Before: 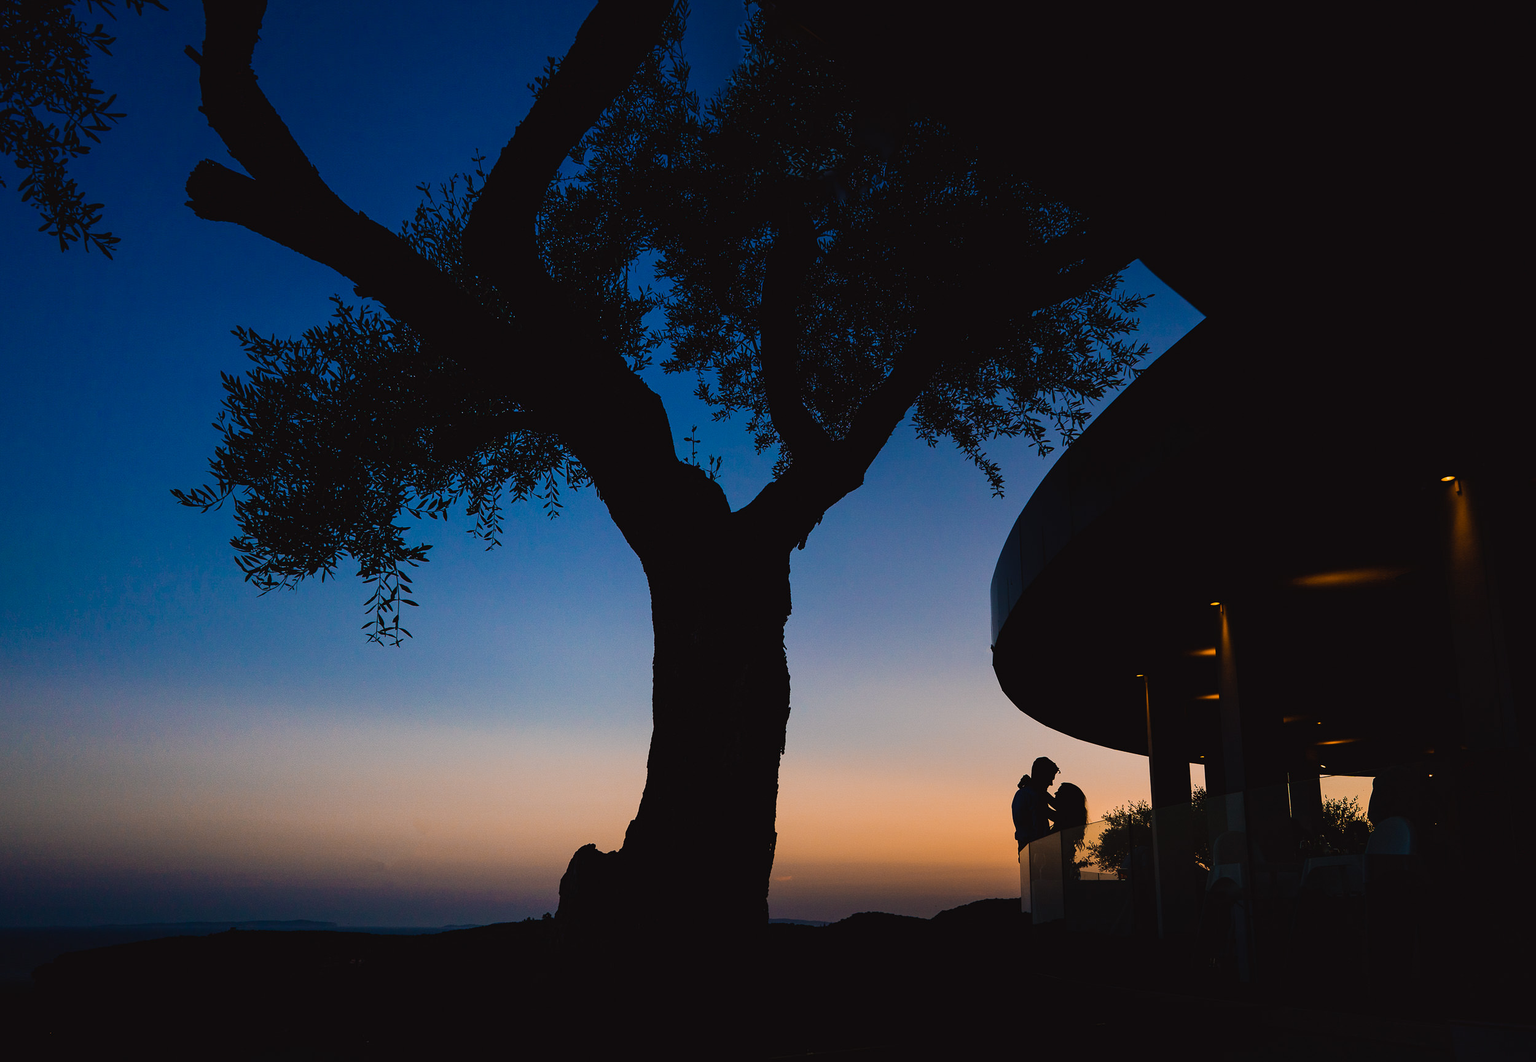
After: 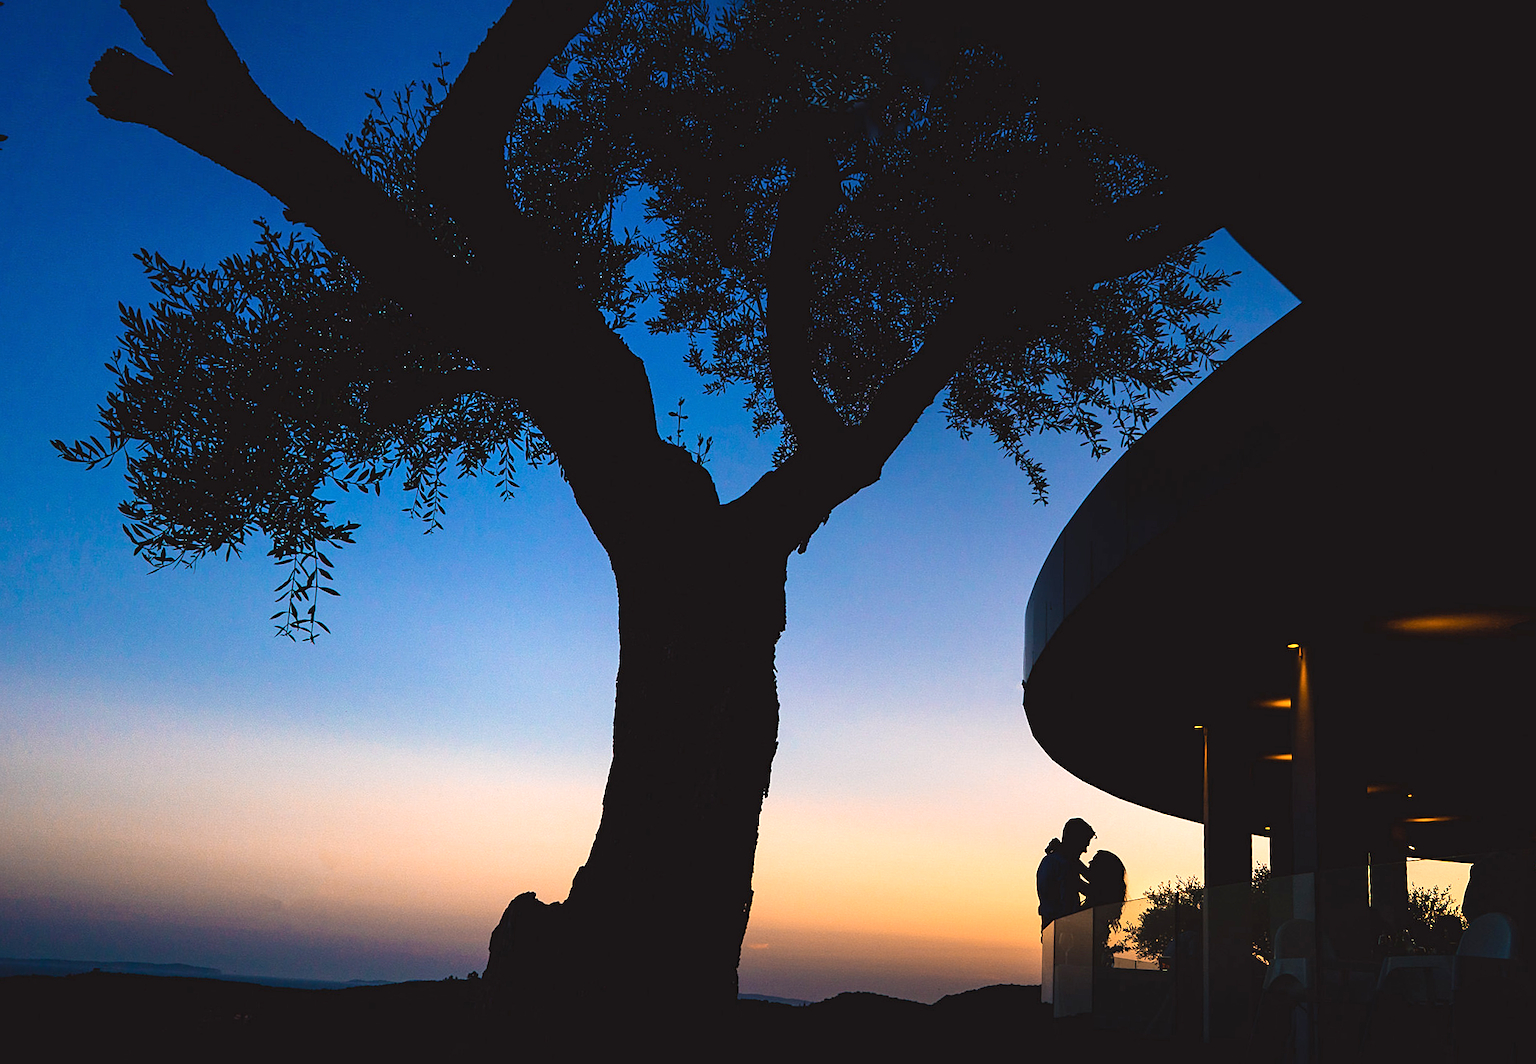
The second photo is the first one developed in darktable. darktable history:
sharpen: amount 0.212
exposure: black level correction 0, exposure 1 EV, compensate highlight preservation false
crop and rotate: angle -3.17°, left 5.349%, top 5.193%, right 4.661%, bottom 4.604%
